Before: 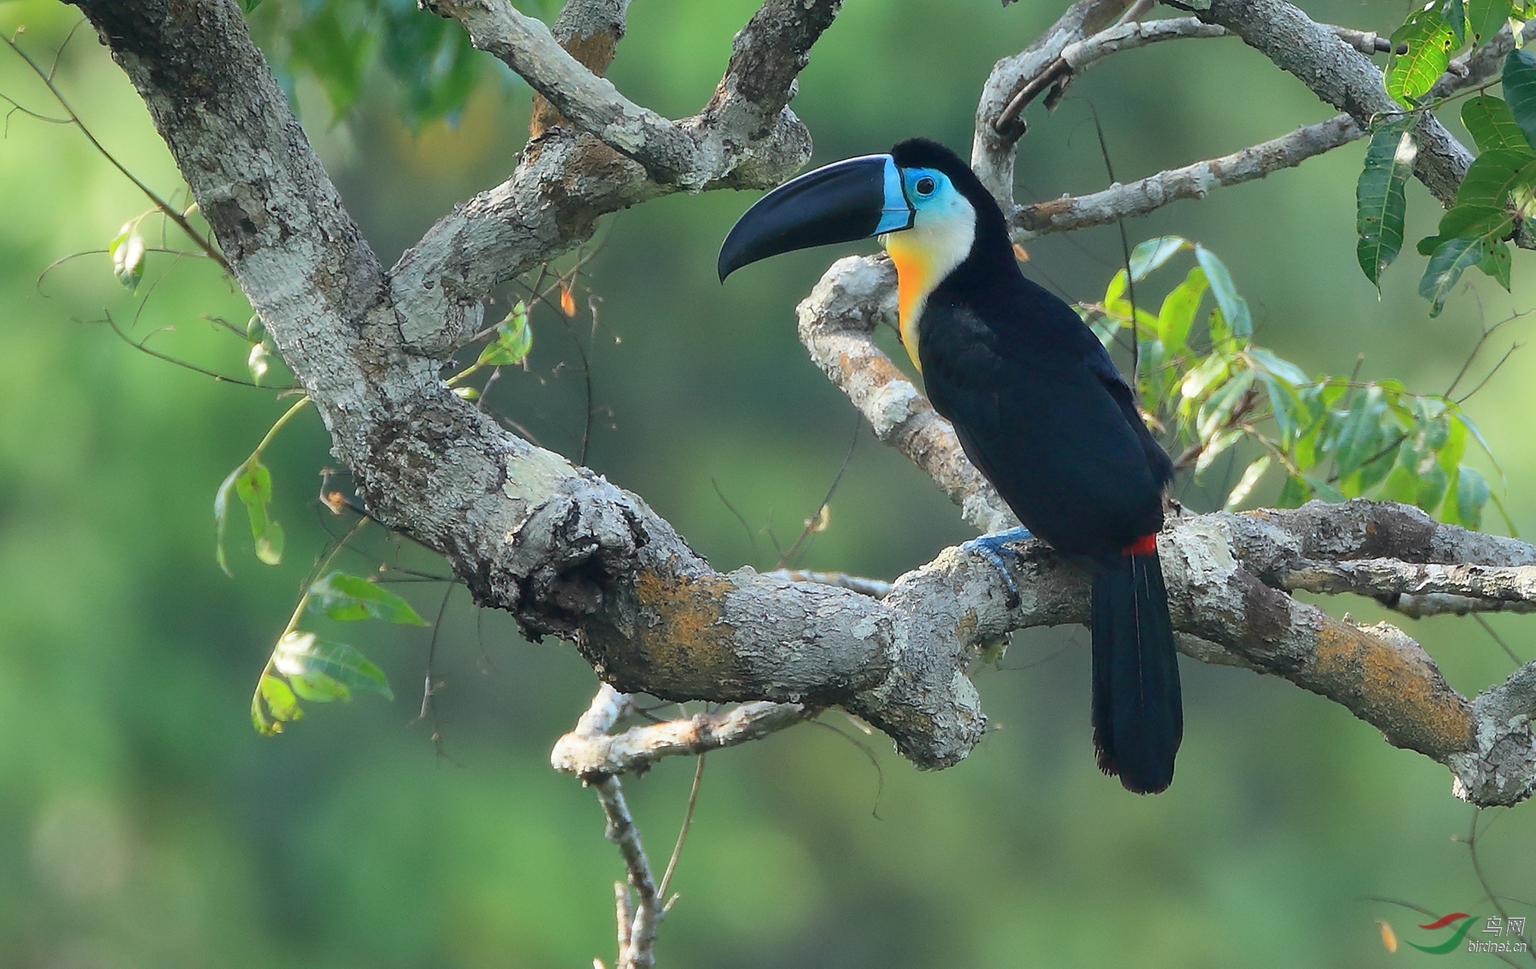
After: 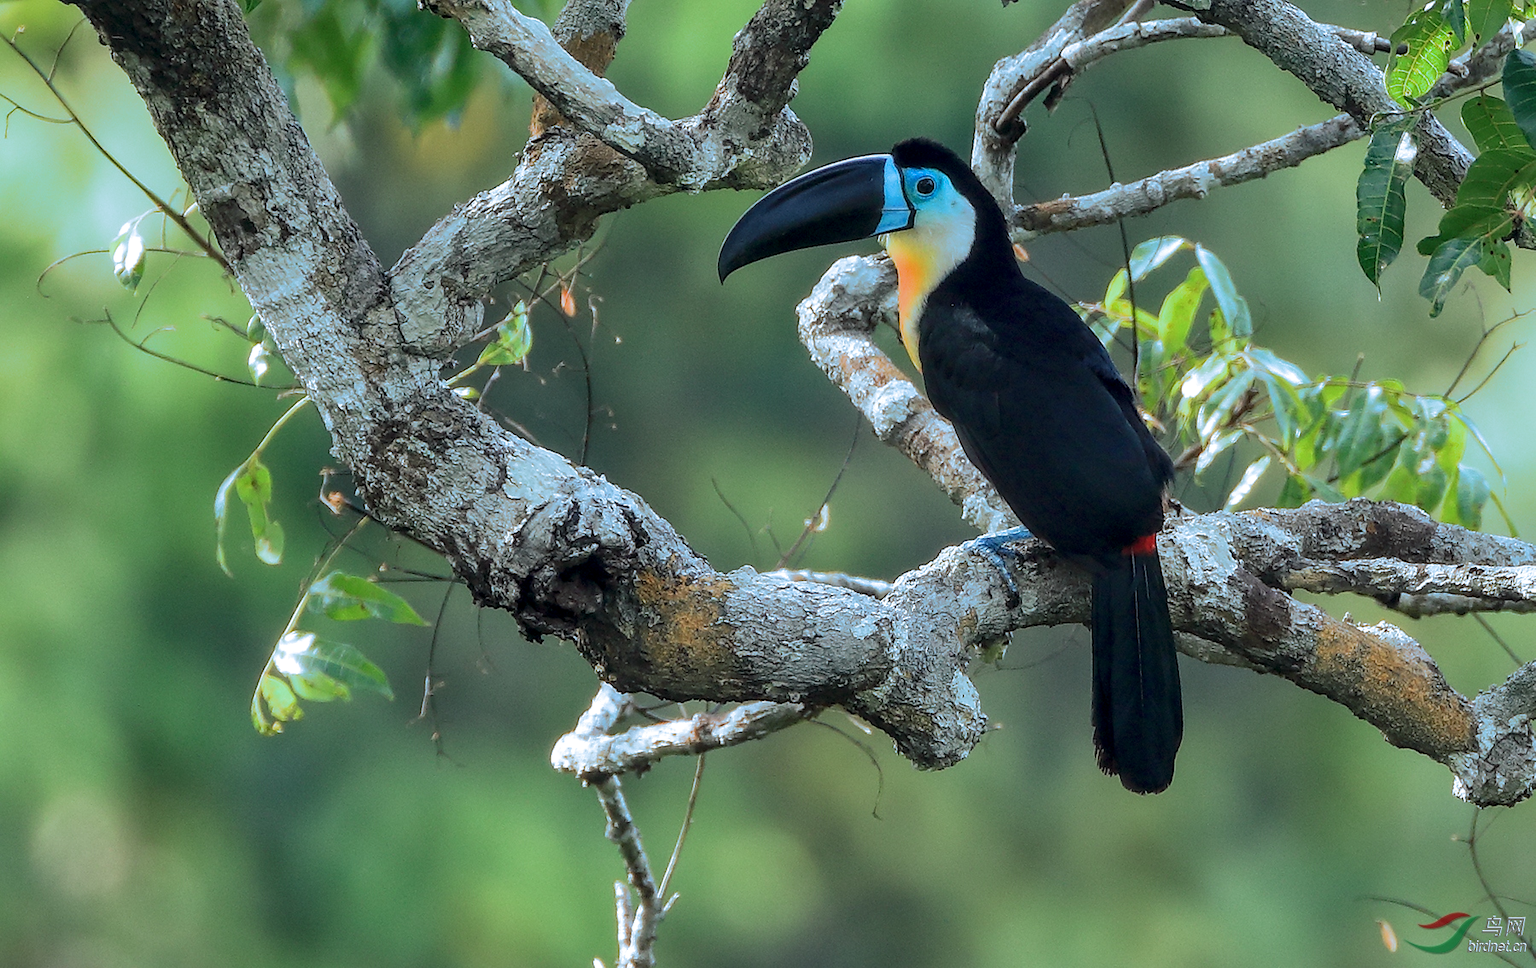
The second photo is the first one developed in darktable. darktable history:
local contrast: highlights 25%, detail 150%
split-toning: shadows › hue 351.18°, shadows › saturation 0.86, highlights › hue 218.82°, highlights › saturation 0.73, balance -19.167
